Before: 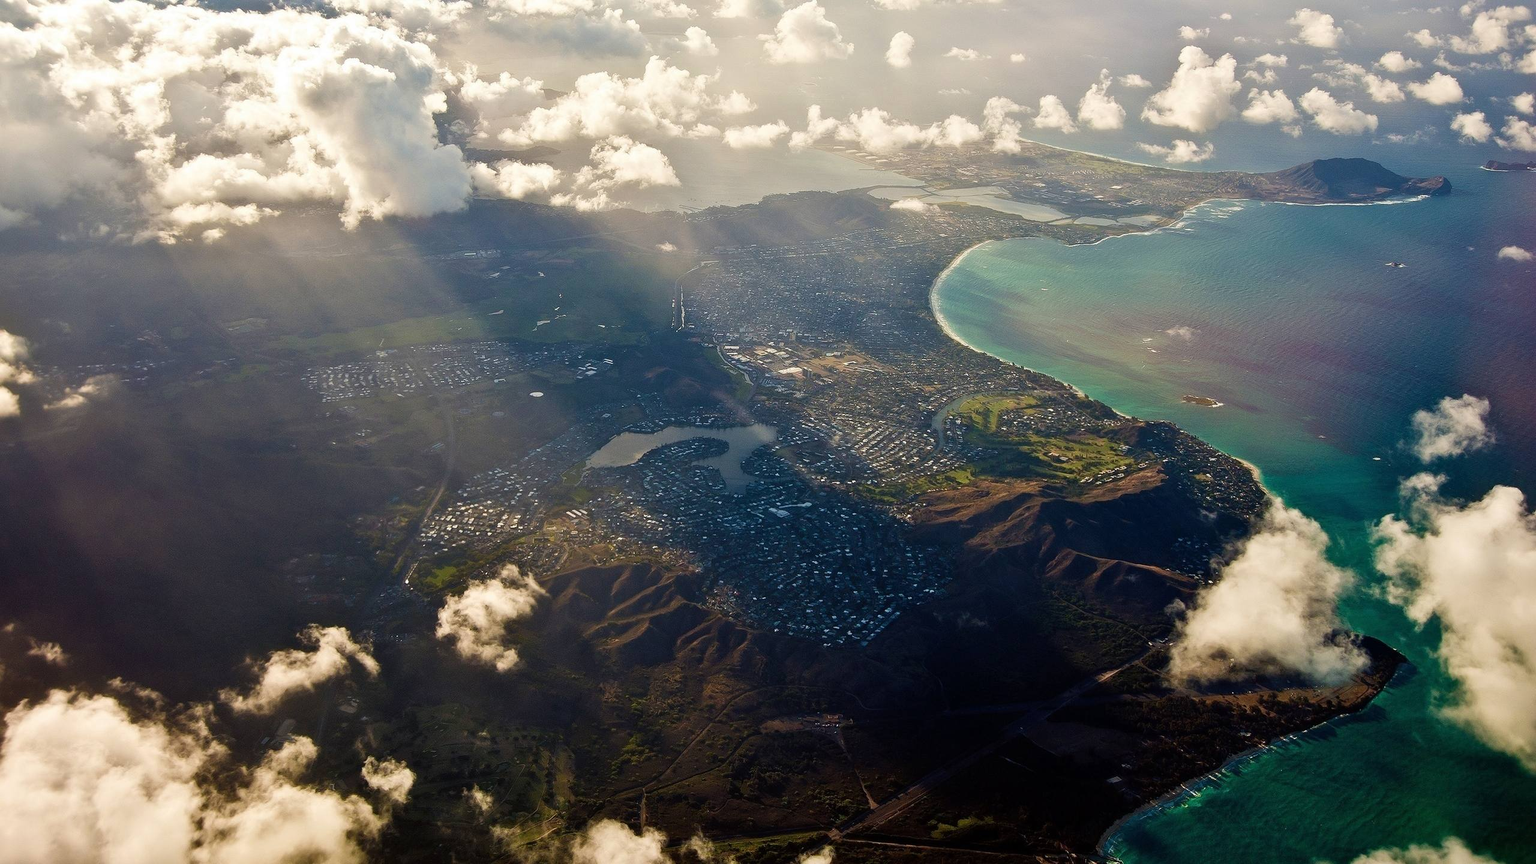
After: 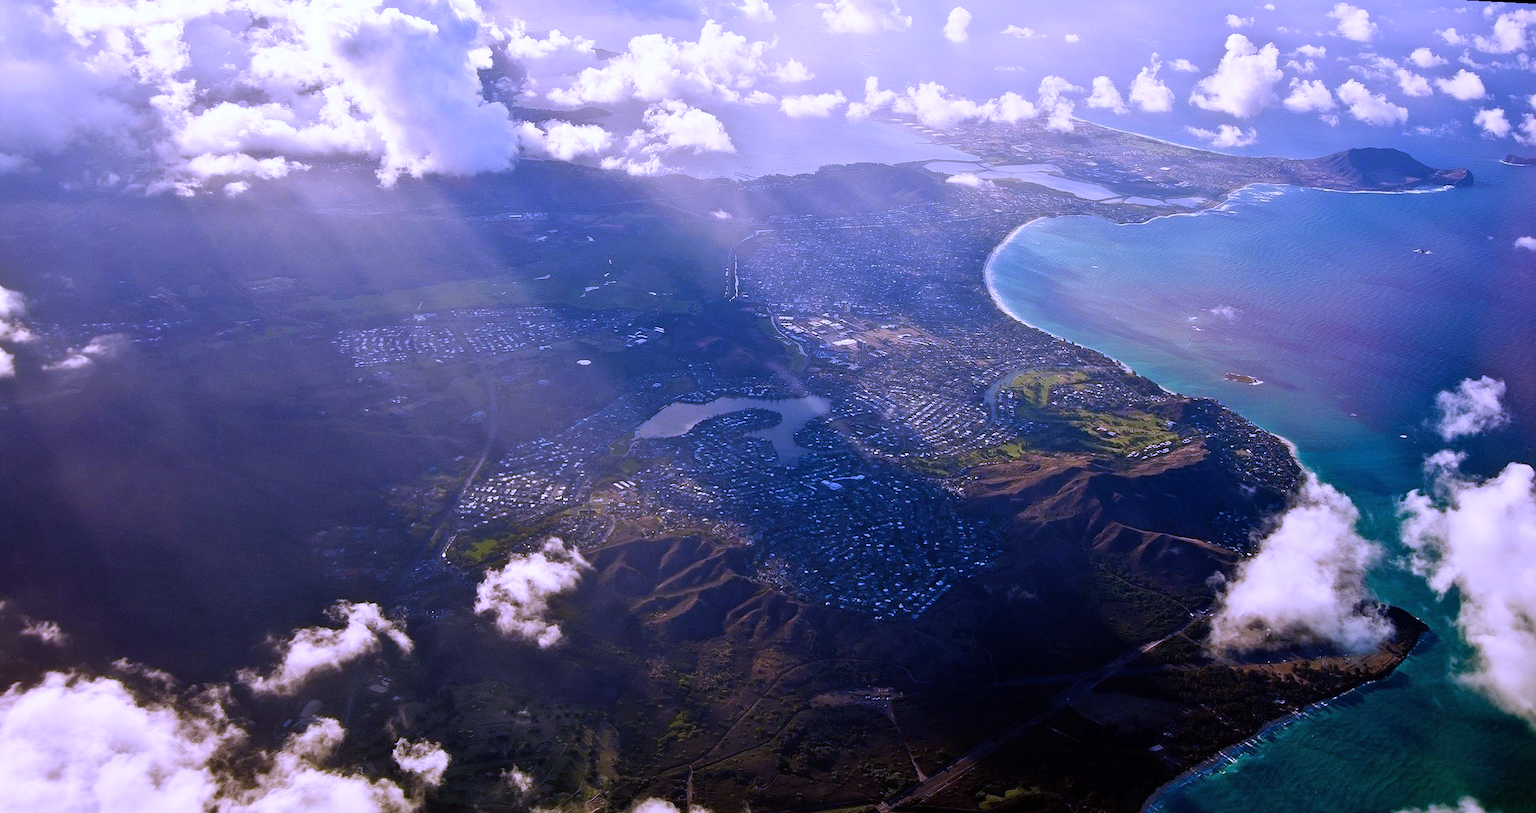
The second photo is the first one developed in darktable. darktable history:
white balance: red 0.98, blue 1.61
rotate and perspective: rotation 0.679°, lens shift (horizontal) 0.136, crop left 0.009, crop right 0.991, crop top 0.078, crop bottom 0.95
